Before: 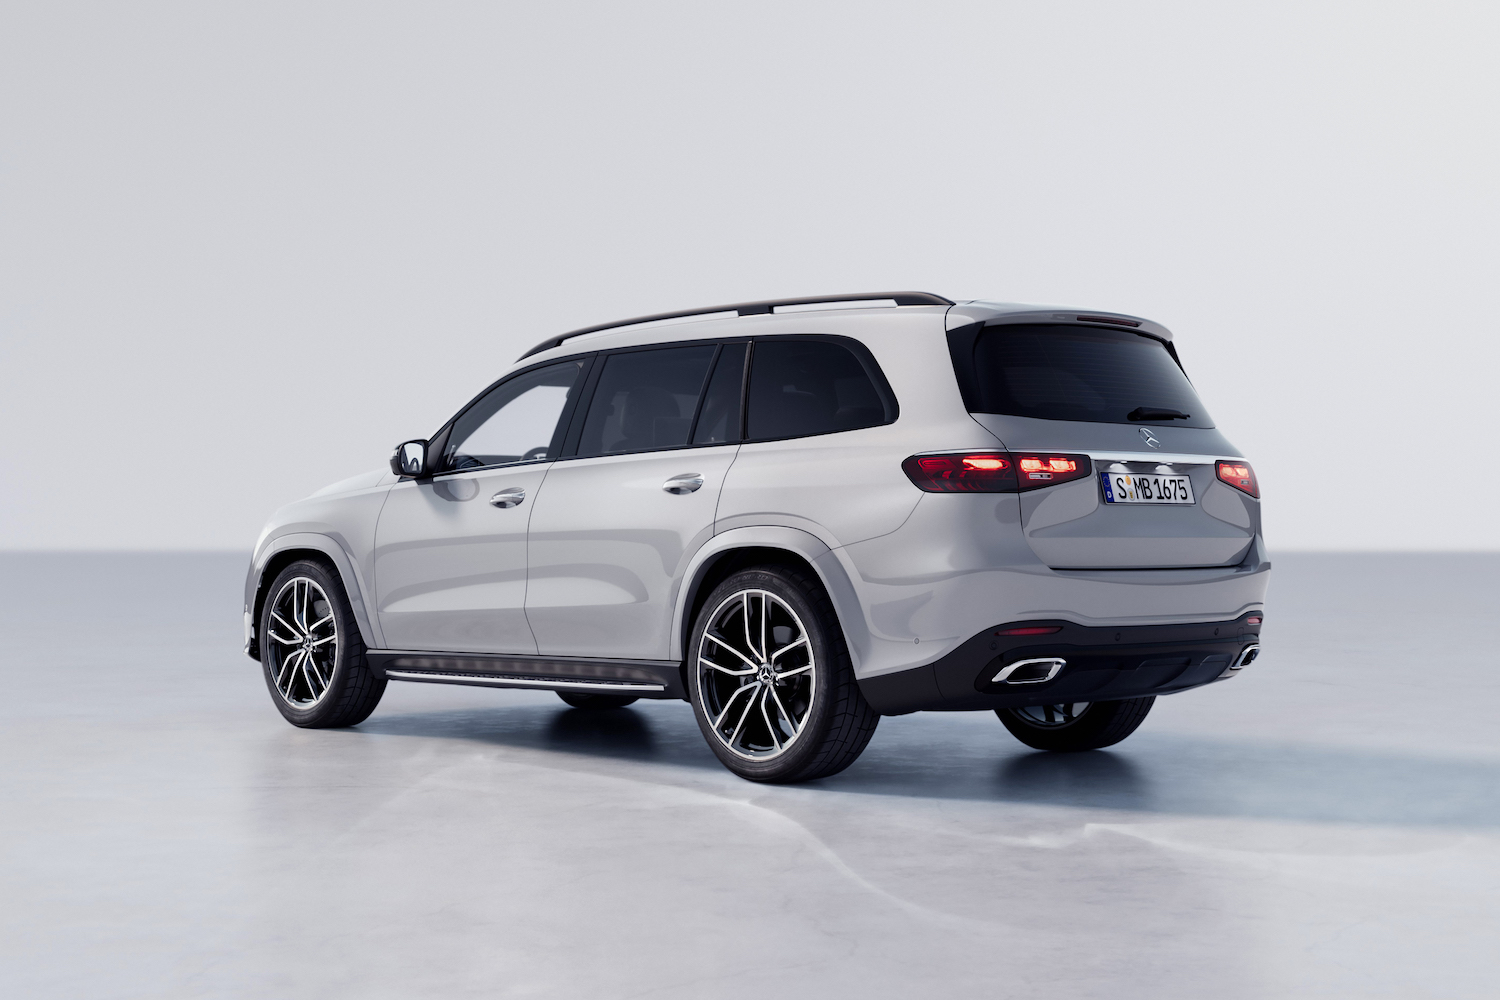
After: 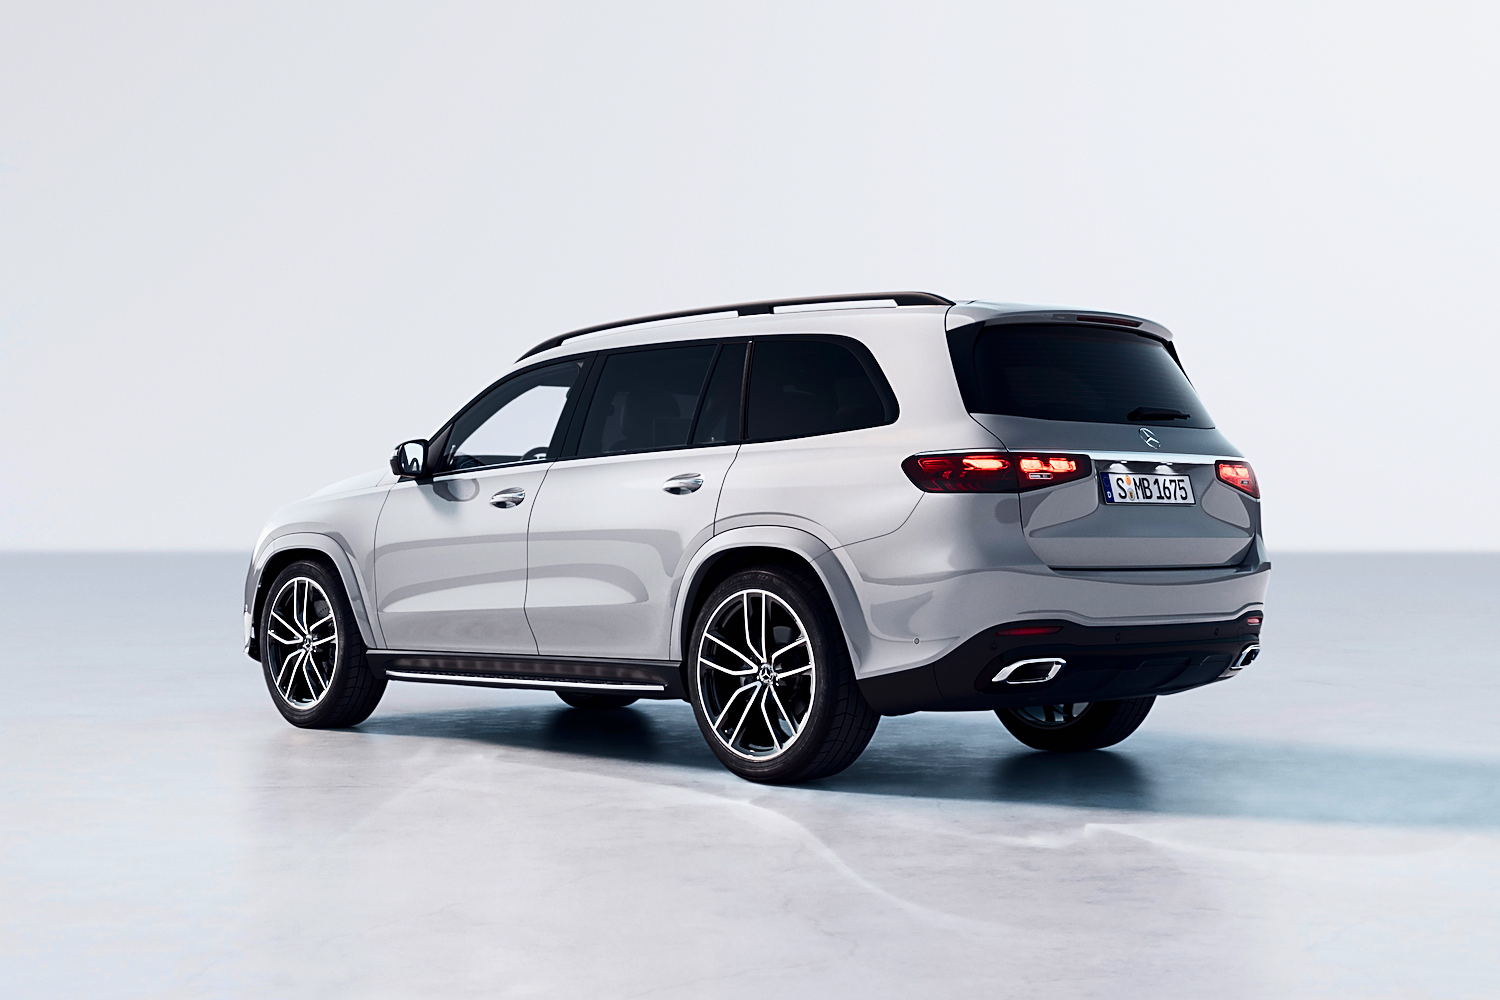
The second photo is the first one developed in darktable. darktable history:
contrast brightness saturation: contrast 0.292
sharpen: on, module defaults
